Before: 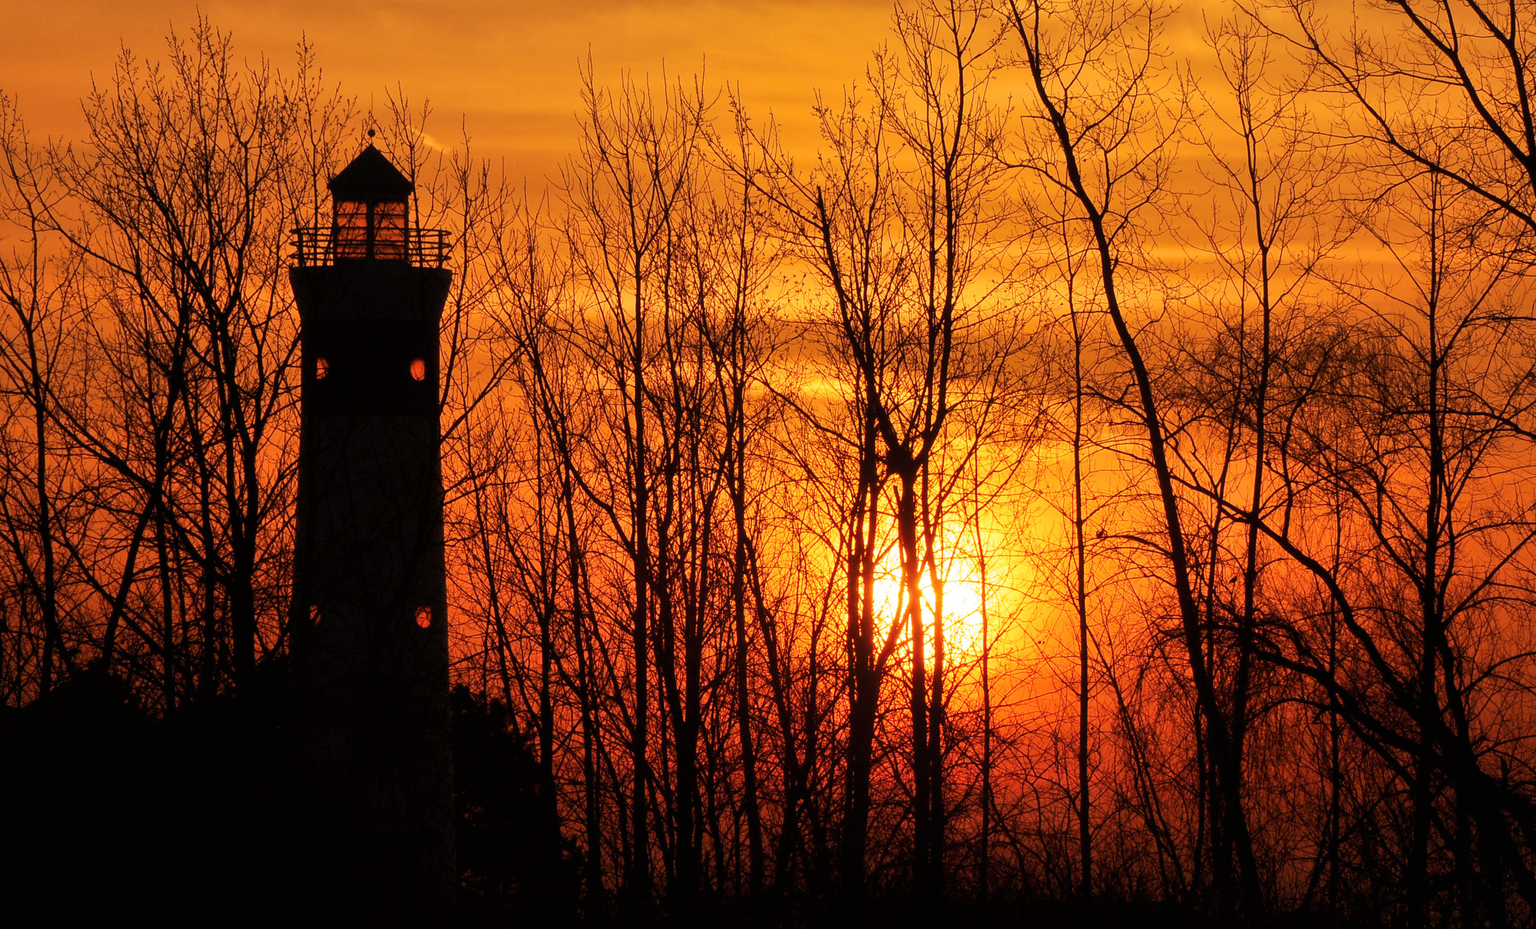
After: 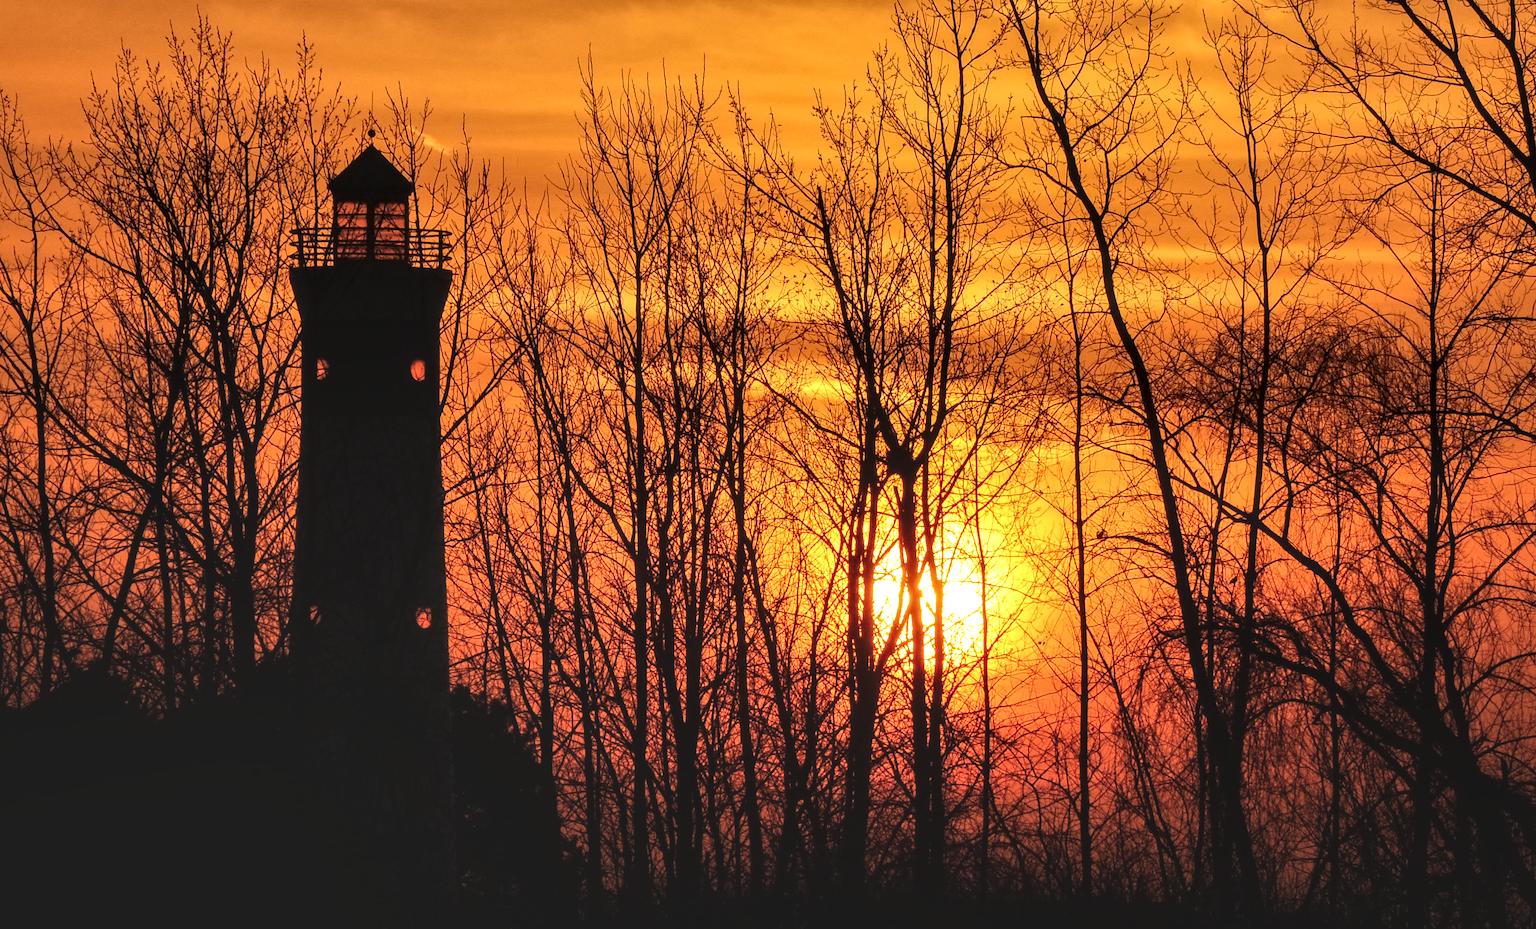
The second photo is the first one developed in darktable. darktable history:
local contrast: highlights 60%, shadows 64%, detail 160%
color balance rgb: global offset › luminance 1.515%, perceptual saturation grading › global saturation 0.671%, global vibrance 20%
contrast equalizer: y [[0.5 ×6], [0.5 ×6], [0.5 ×6], [0 ×6], [0, 0.039, 0.251, 0.29, 0.293, 0.292]]
